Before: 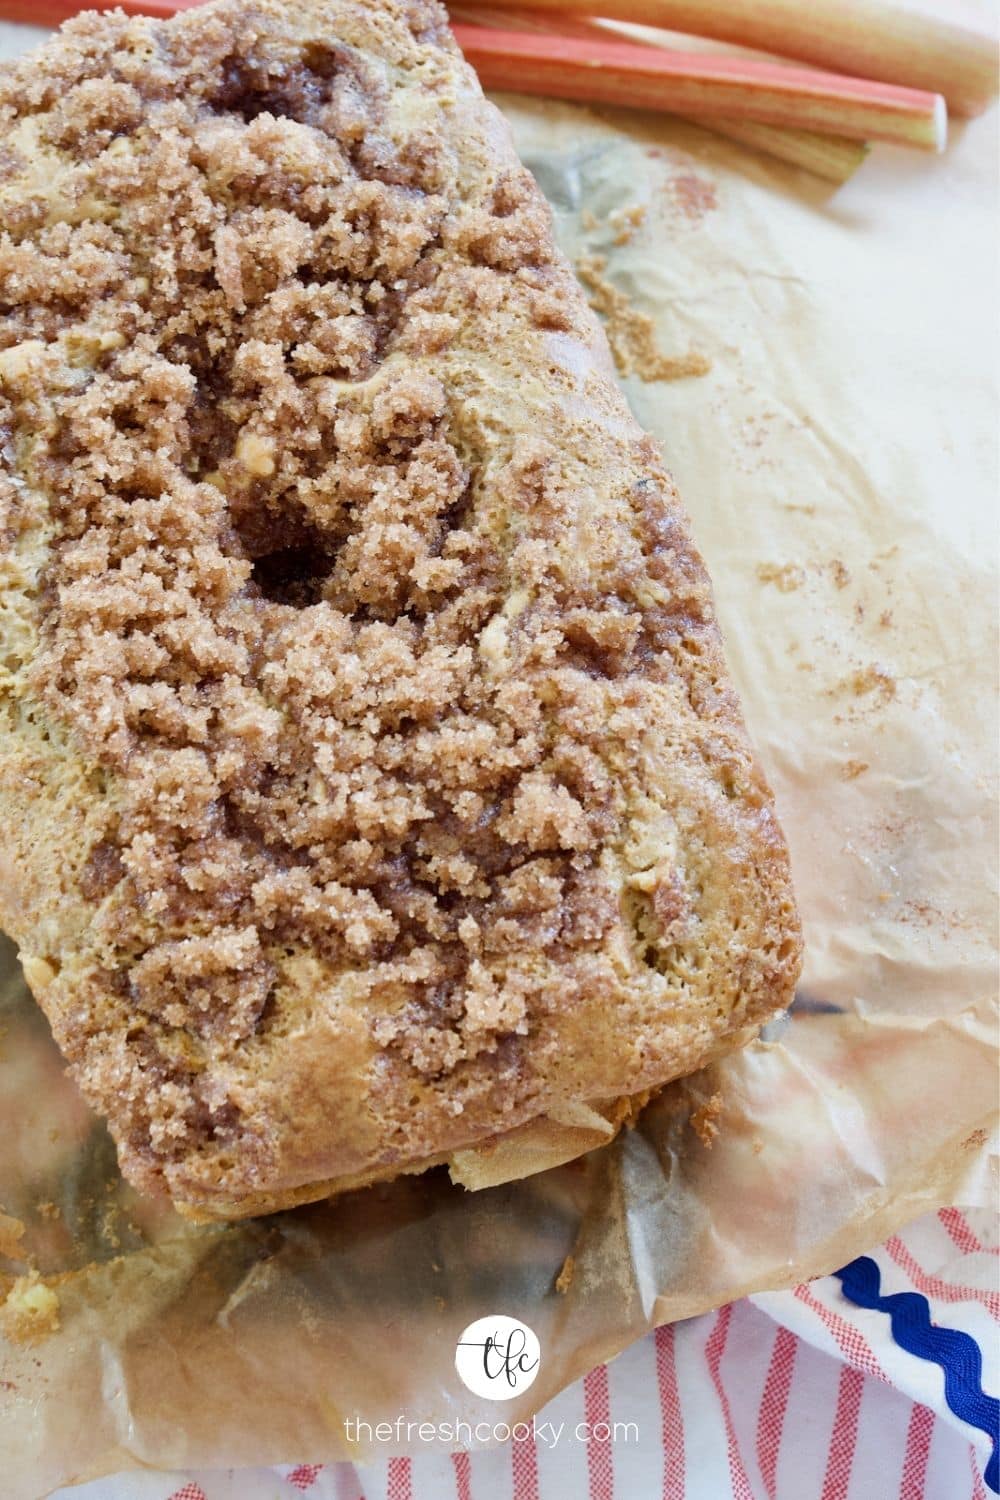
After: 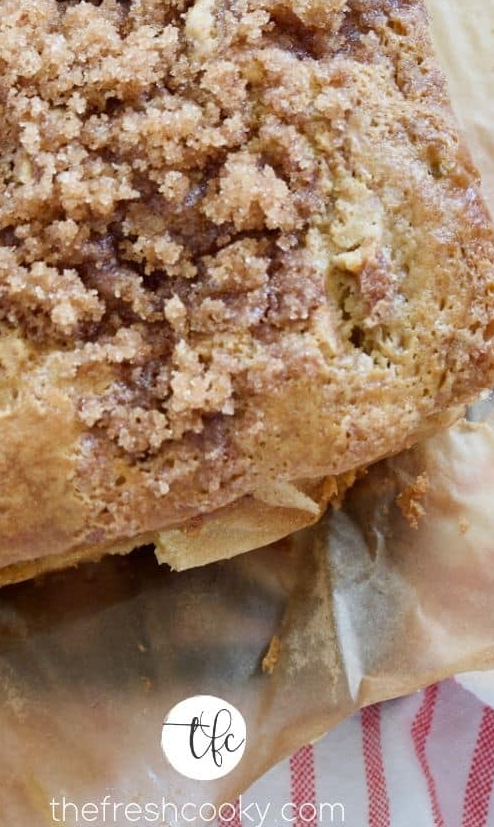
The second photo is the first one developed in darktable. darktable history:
crop: left 29.498%, top 41.343%, right 21.059%, bottom 3.511%
shadows and highlights: shadows -87.19, highlights -36.73, soften with gaussian
